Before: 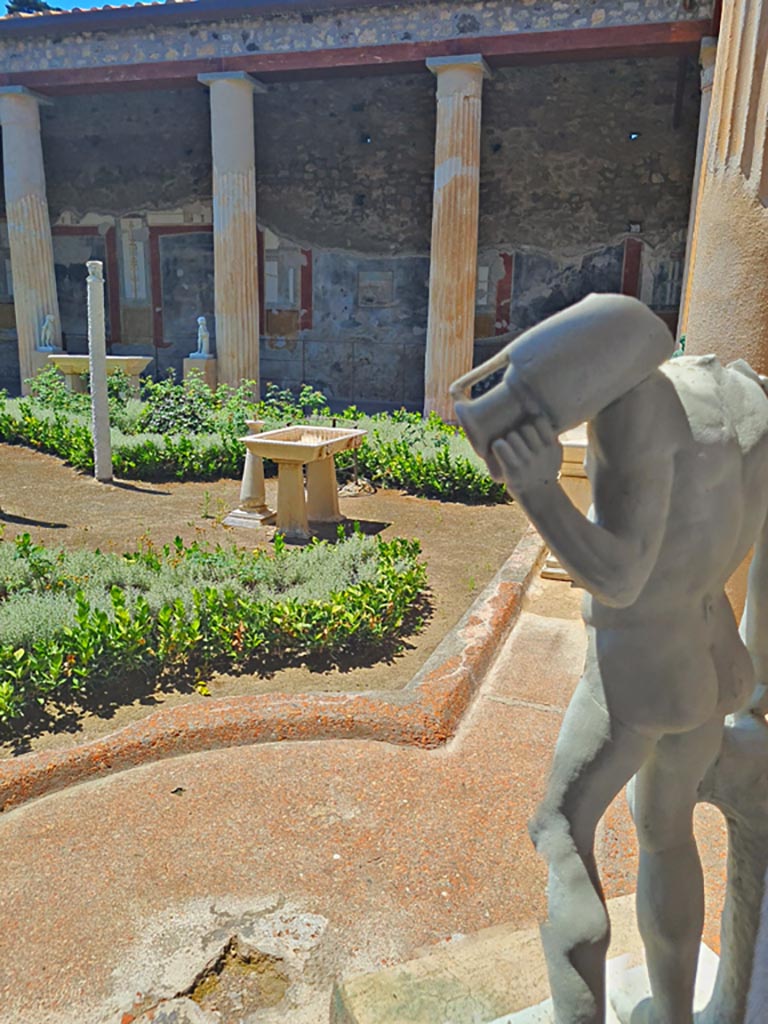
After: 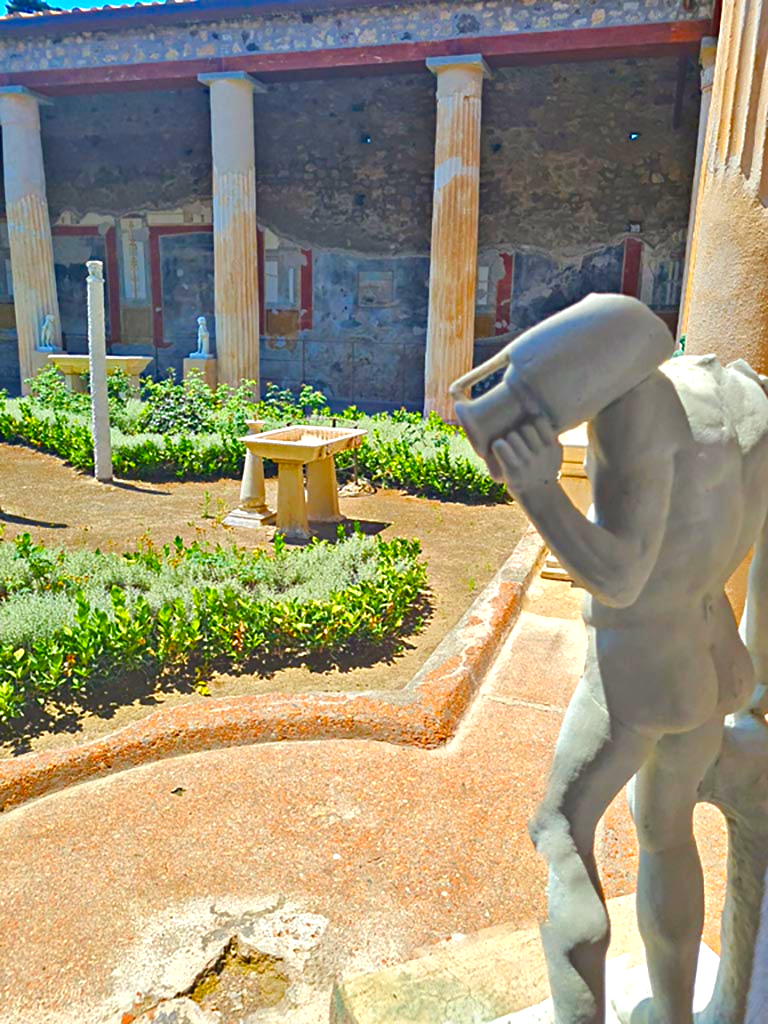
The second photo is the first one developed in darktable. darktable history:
white balance: emerald 1
color balance rgb: linear chroma grading › shadows -2.2%, linear chroma grading › highlights -15%, linear chroma grading › global chroma -10%, linear chroma grading › mid-tones -10%, perceptual saturation grading › global saturation 45%, perceptual saturation grading › highlights -50%, perceptual saturation grading › shadows 30%, perceptual brilliance grading › global brilliance 18%, global vibrance 45%
